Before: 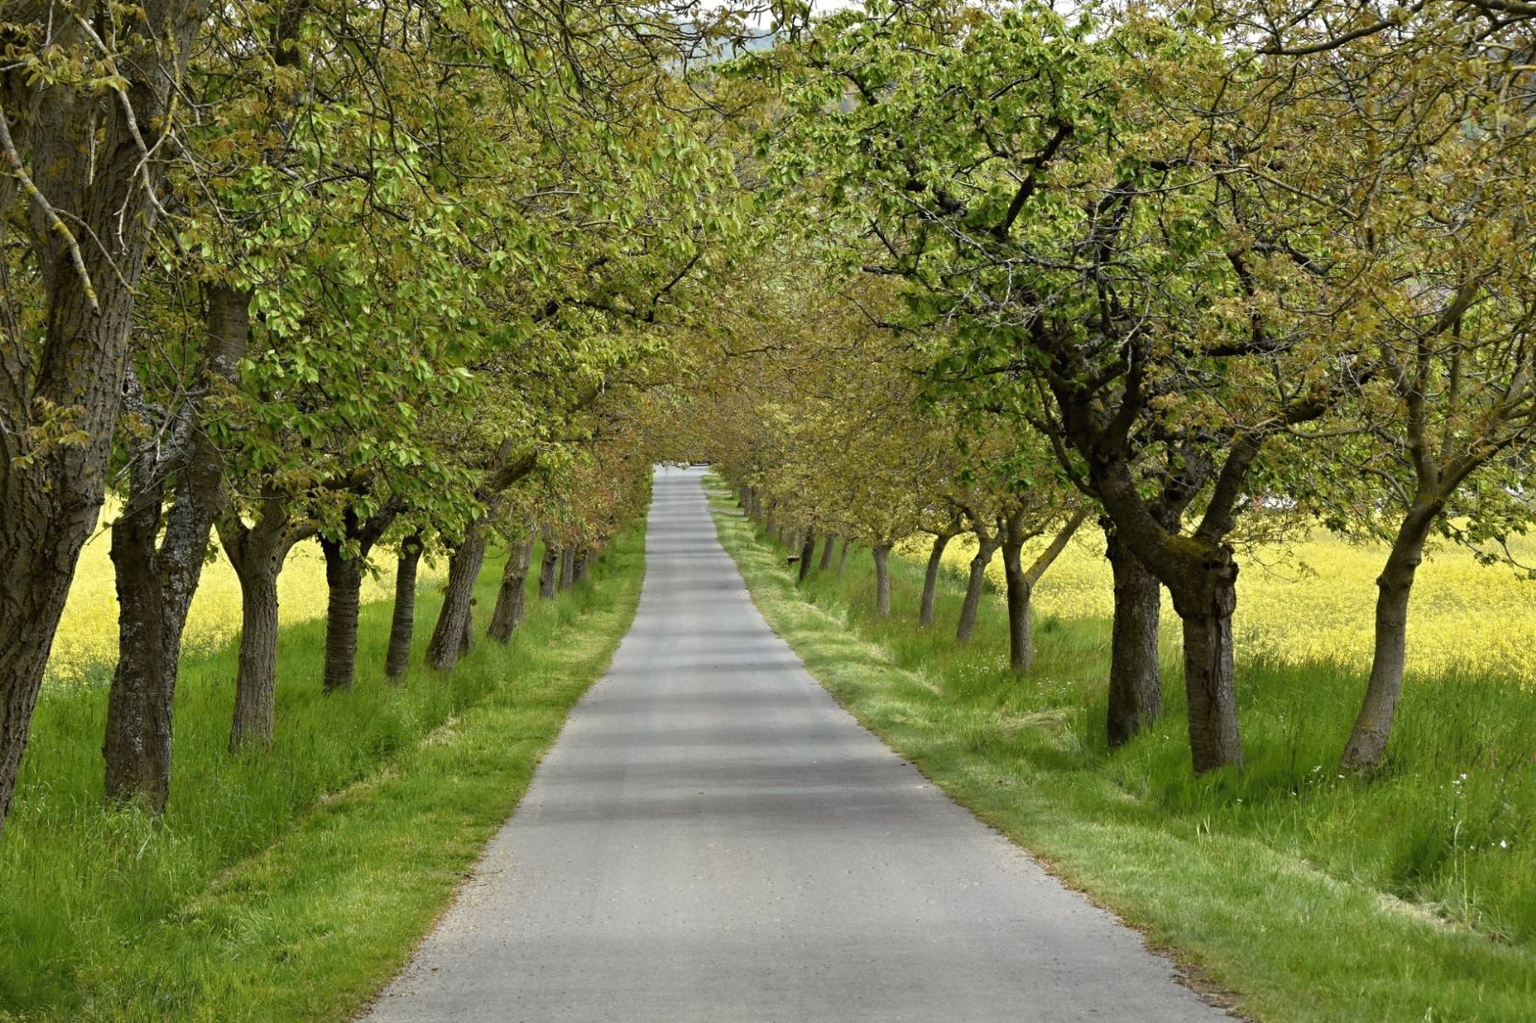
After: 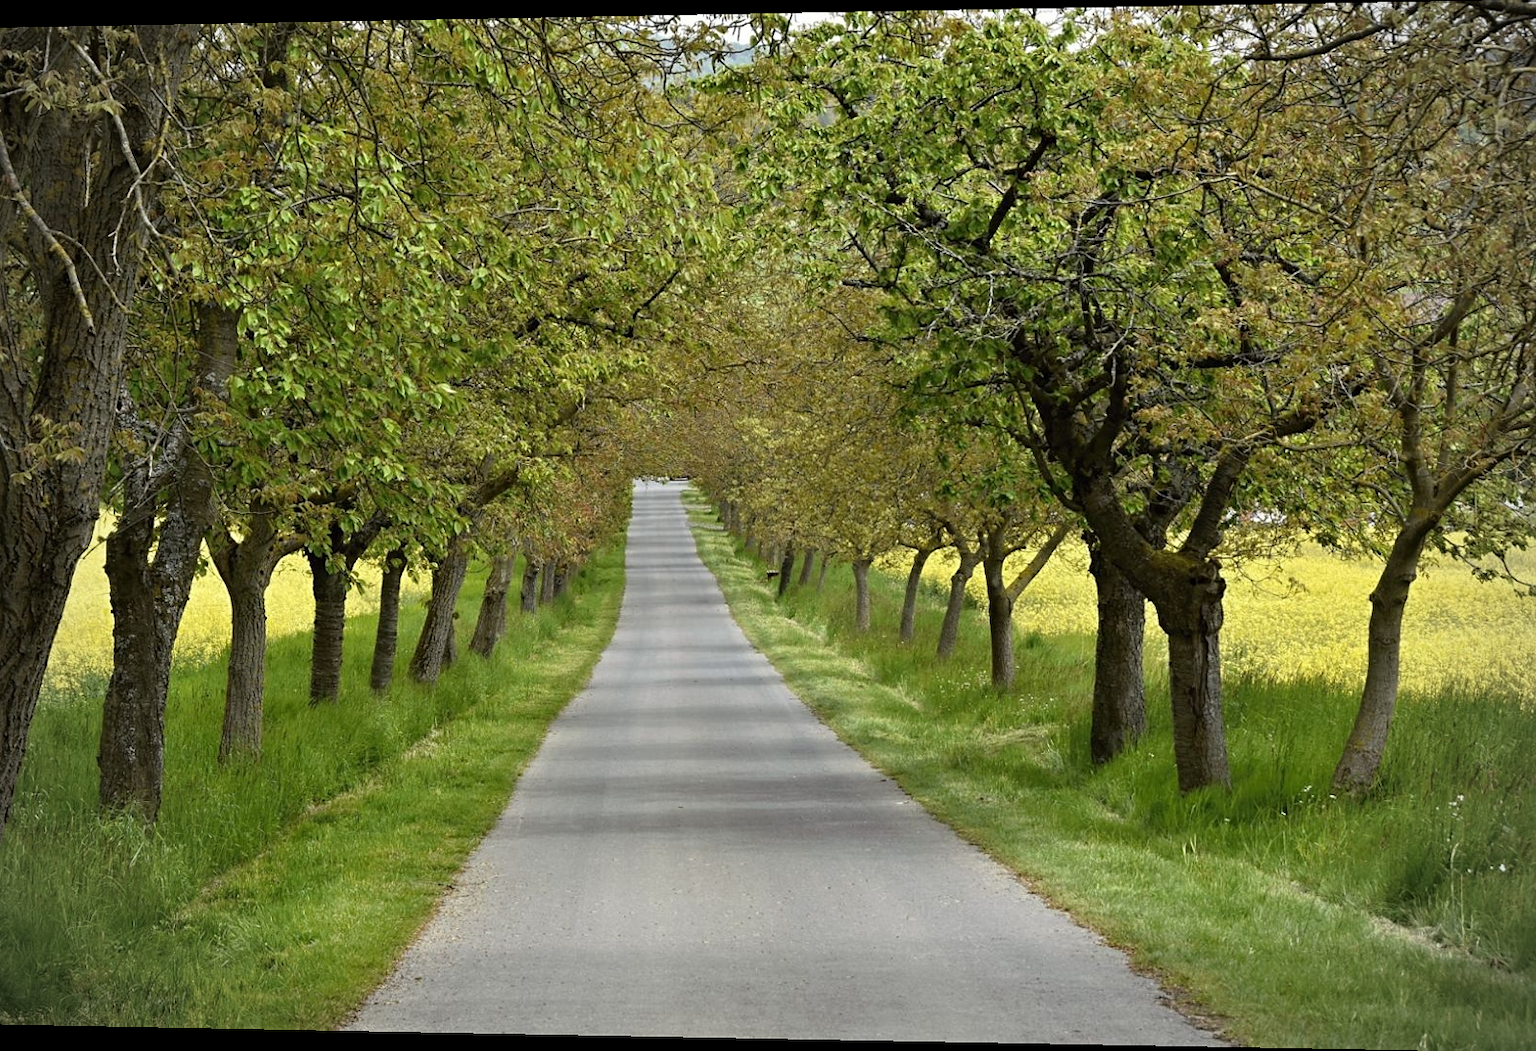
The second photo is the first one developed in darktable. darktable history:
rotate and perspective: lens shift (horizontal) -0.055, automatic cropping off
sharpen: radius 1.272, amount 0.305, threshold 0
vignetting: on, module defaults
